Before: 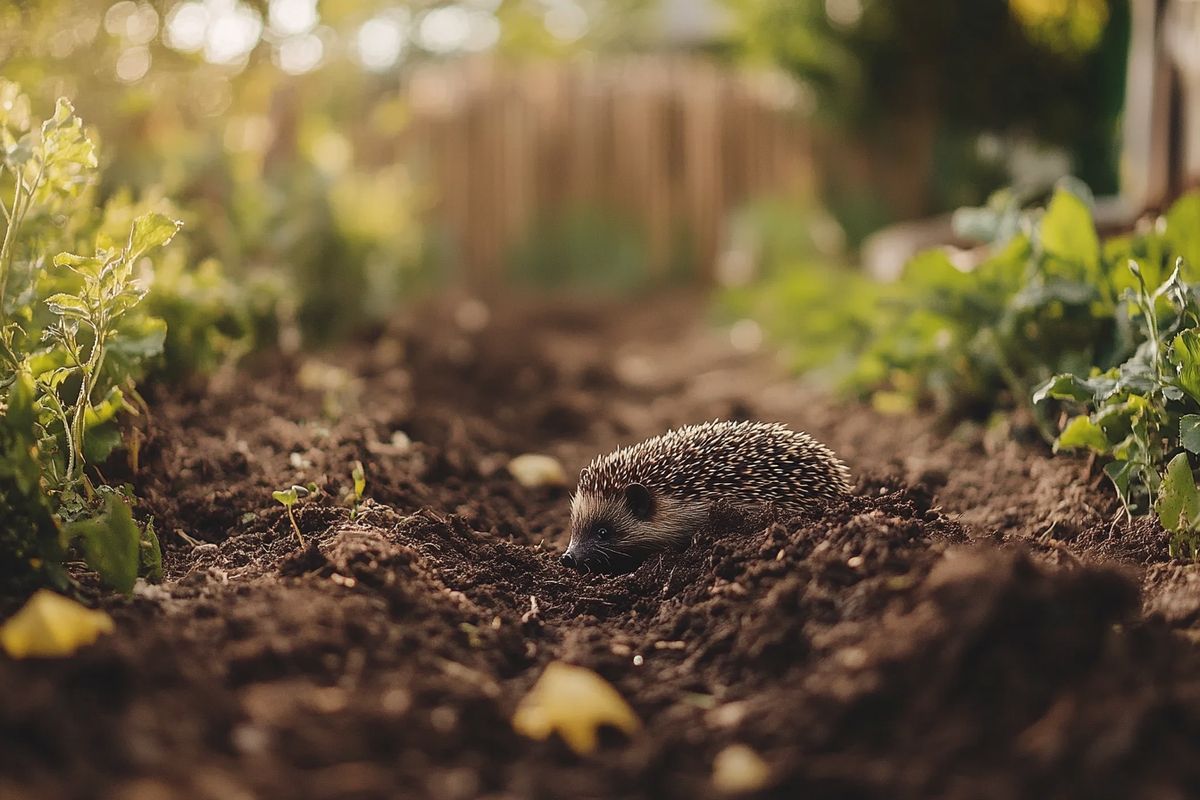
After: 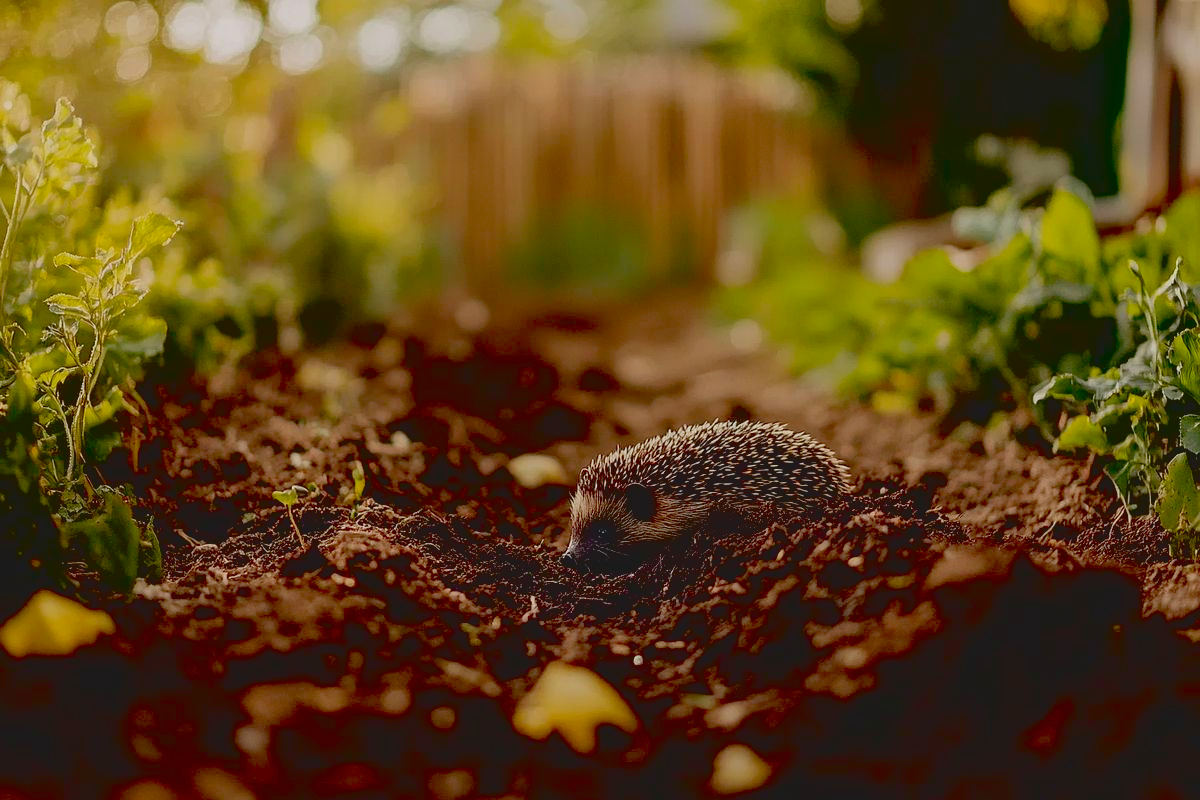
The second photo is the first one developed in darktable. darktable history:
exposure: black level correction 0.046, exposure -0.228 EV, compensate highlight preservation false
contrast brightness saturation: contrast -0.19, saturation 0.19
